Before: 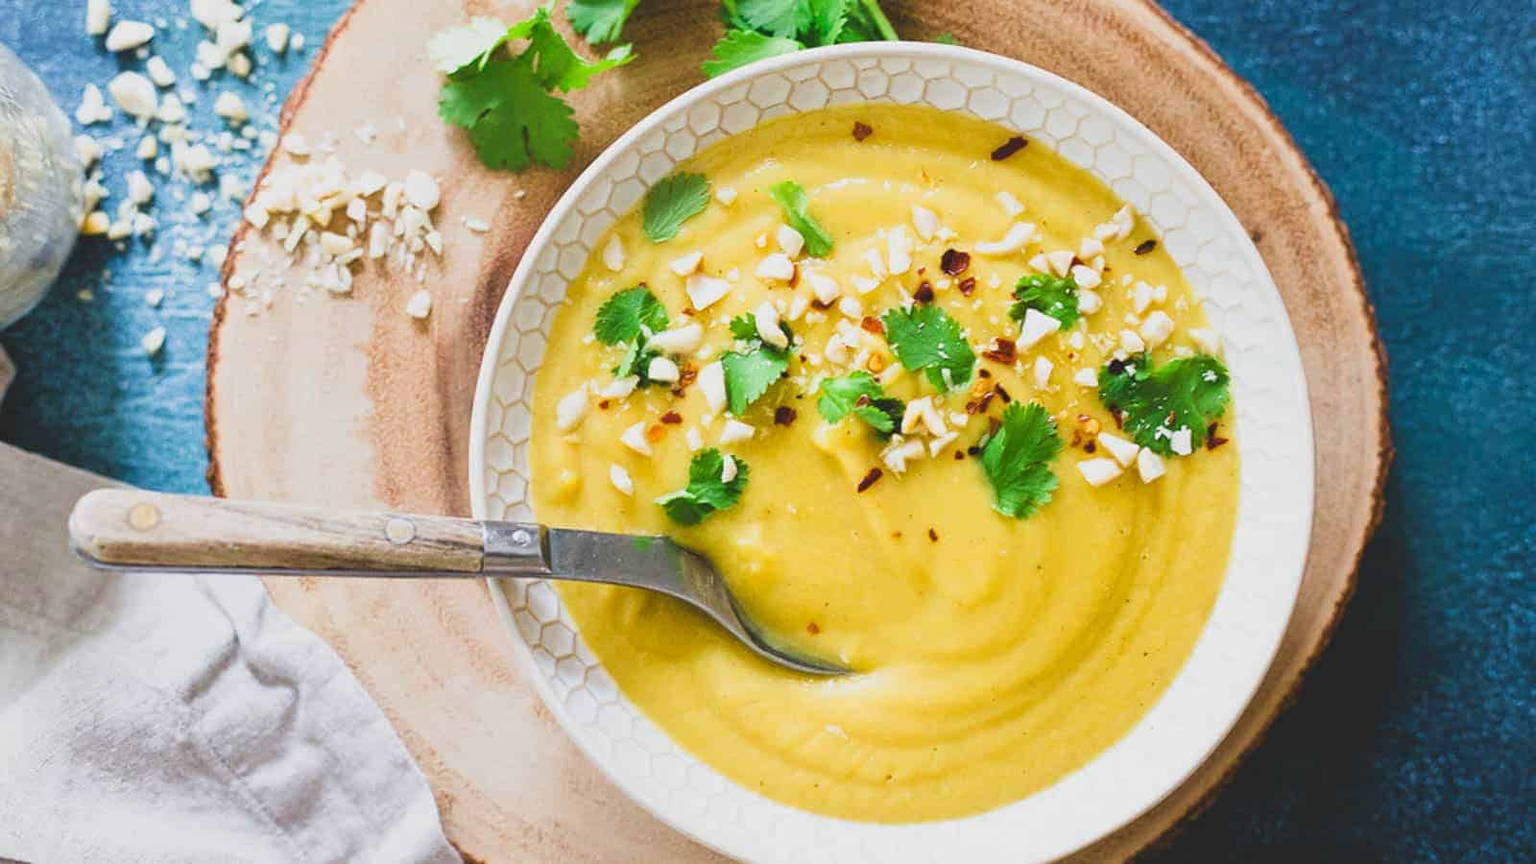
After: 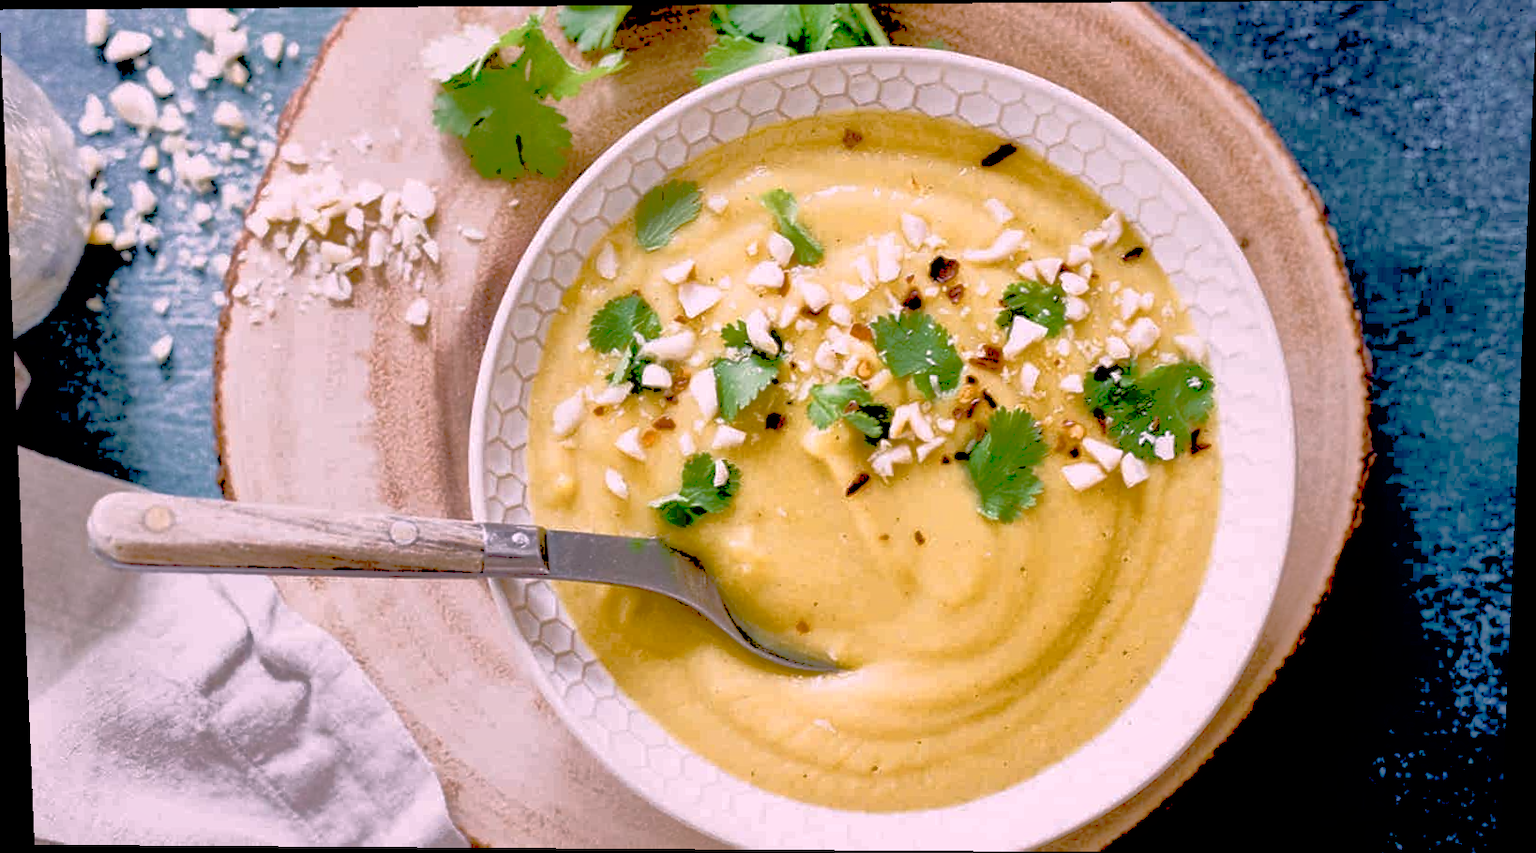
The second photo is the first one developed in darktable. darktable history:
rotate and perspective: lens shift (vertical) 0.048, lens shift (horizontal) -0.024, automatic cropping off
white balance: red 1.188, blue 1.11
exposure: black level correction 0.056, compensate highlight preservation false
contrast brightness saturation: brightness 0.18, saturation -0.5
rgb curve: curves: ch0 [(0, 0) (0.072, 0.166) (0.217, 0.293) (0.414, 0.42) (1, 1)], compensate middle gray true, preserve colors basic power
shadows and highlights: highlights -60
